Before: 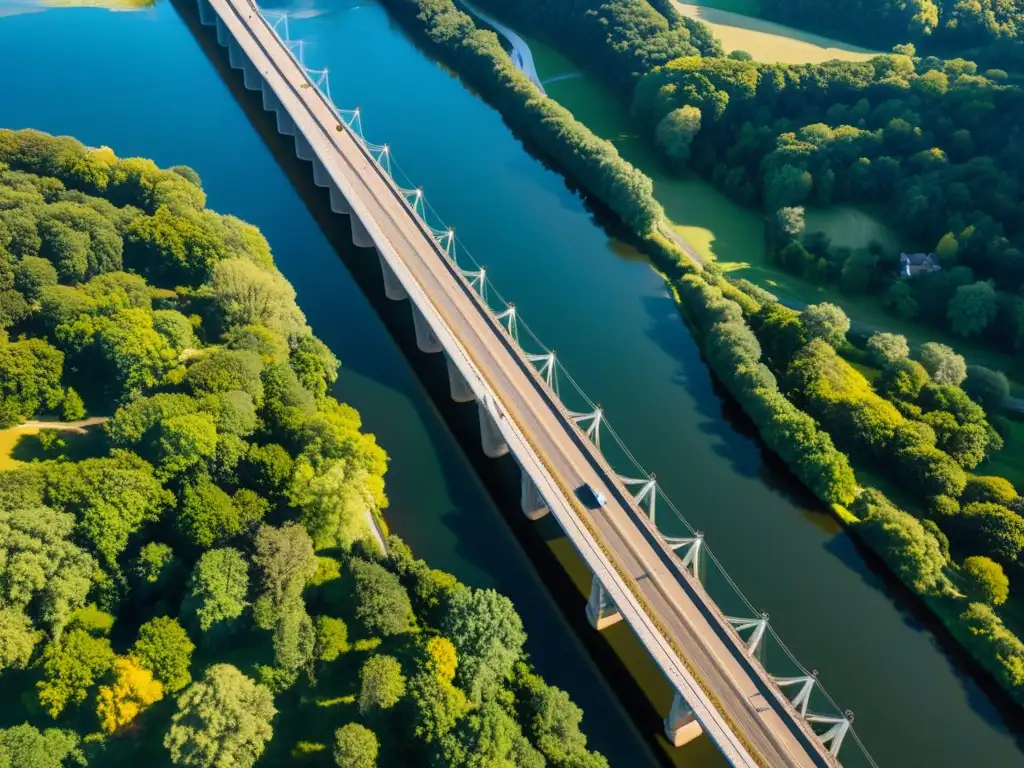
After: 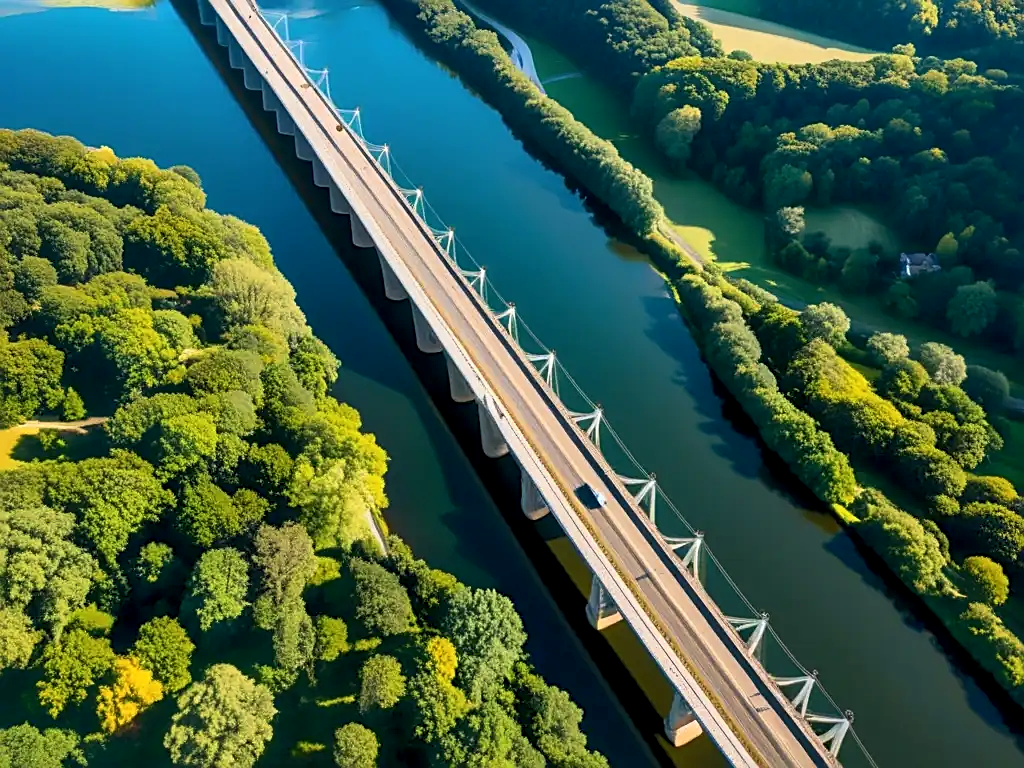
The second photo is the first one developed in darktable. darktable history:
sharpen: on, module defaults
tone curve: curves: ch0 [(0, 0) (0.003, 0.003) (0.011, 0.012) (0.025, 0.026) (0.044, 0.046) (0.069, 0.072) (0.1, 0.104) (0.136, 0.141) (0.177, 0.185) (0.224, 0.234) (0.277, 0.289) (0.335, 0.349) (0.399, 0.415) (0.468, 0.488) (0.543, 0.566) (0.623, 0.649) (0.709, 0.739) (0.801, 0.834) (0.898, 0.923) (1, 1)], color space Lab, independent channels
base curve: curves: ch0 [(0, 0) (0.303, 0.277) (1, 1)], preserve colors none
exposure: black level correction 0.004, exposure 0.017 EV, compensate highlight preservation false
shadows and highlights: shadows 61.36, white point adjustment 0.417, highlights -34.03, compress 83.46%
